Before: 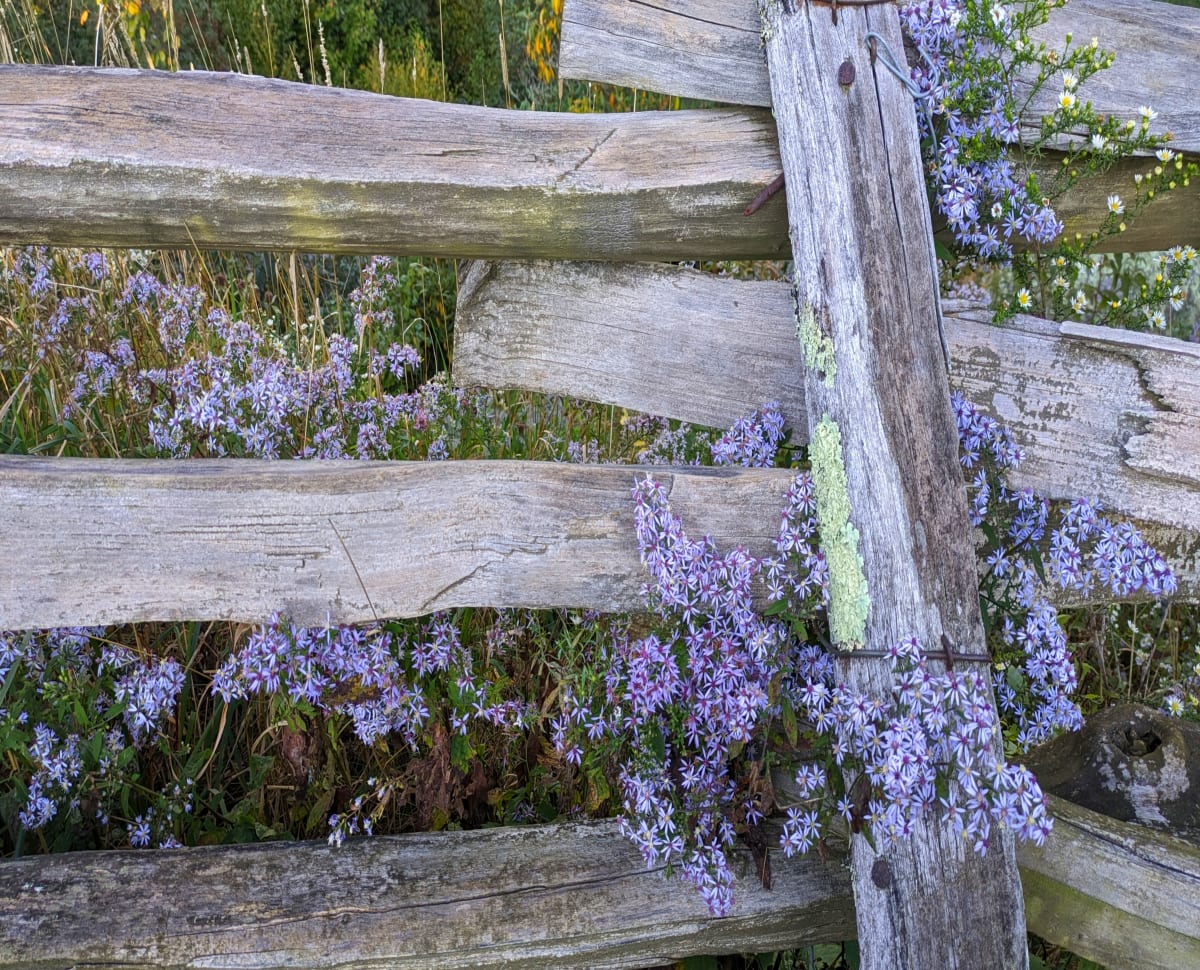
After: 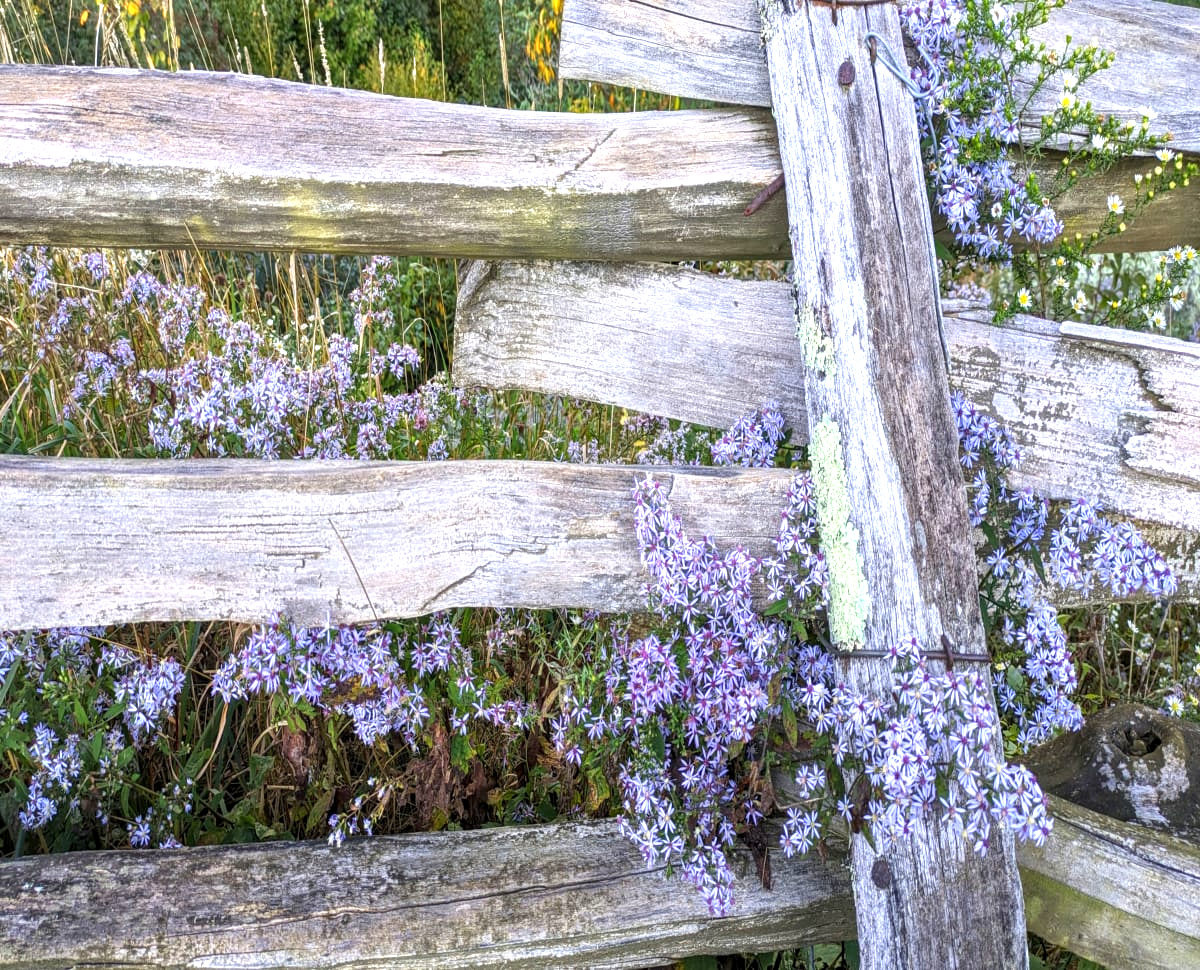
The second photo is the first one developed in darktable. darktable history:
local contrast: on, module defaults
exposure: exposure 0.799 EV, compensate exposure bias true, compensate highlight preservation false
